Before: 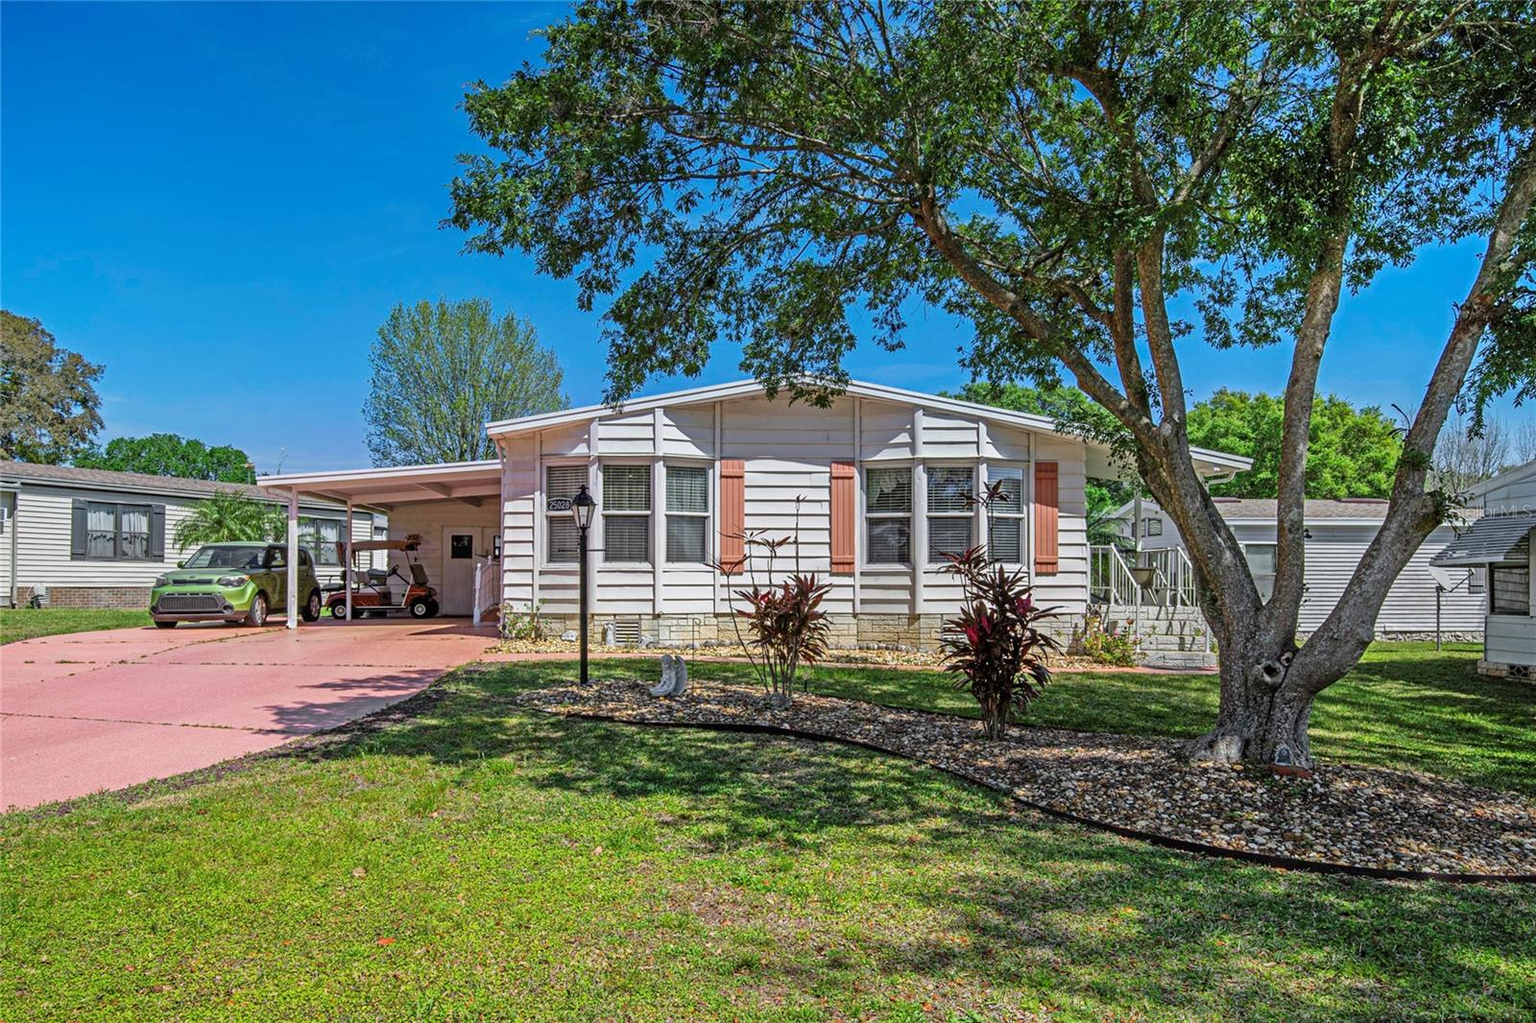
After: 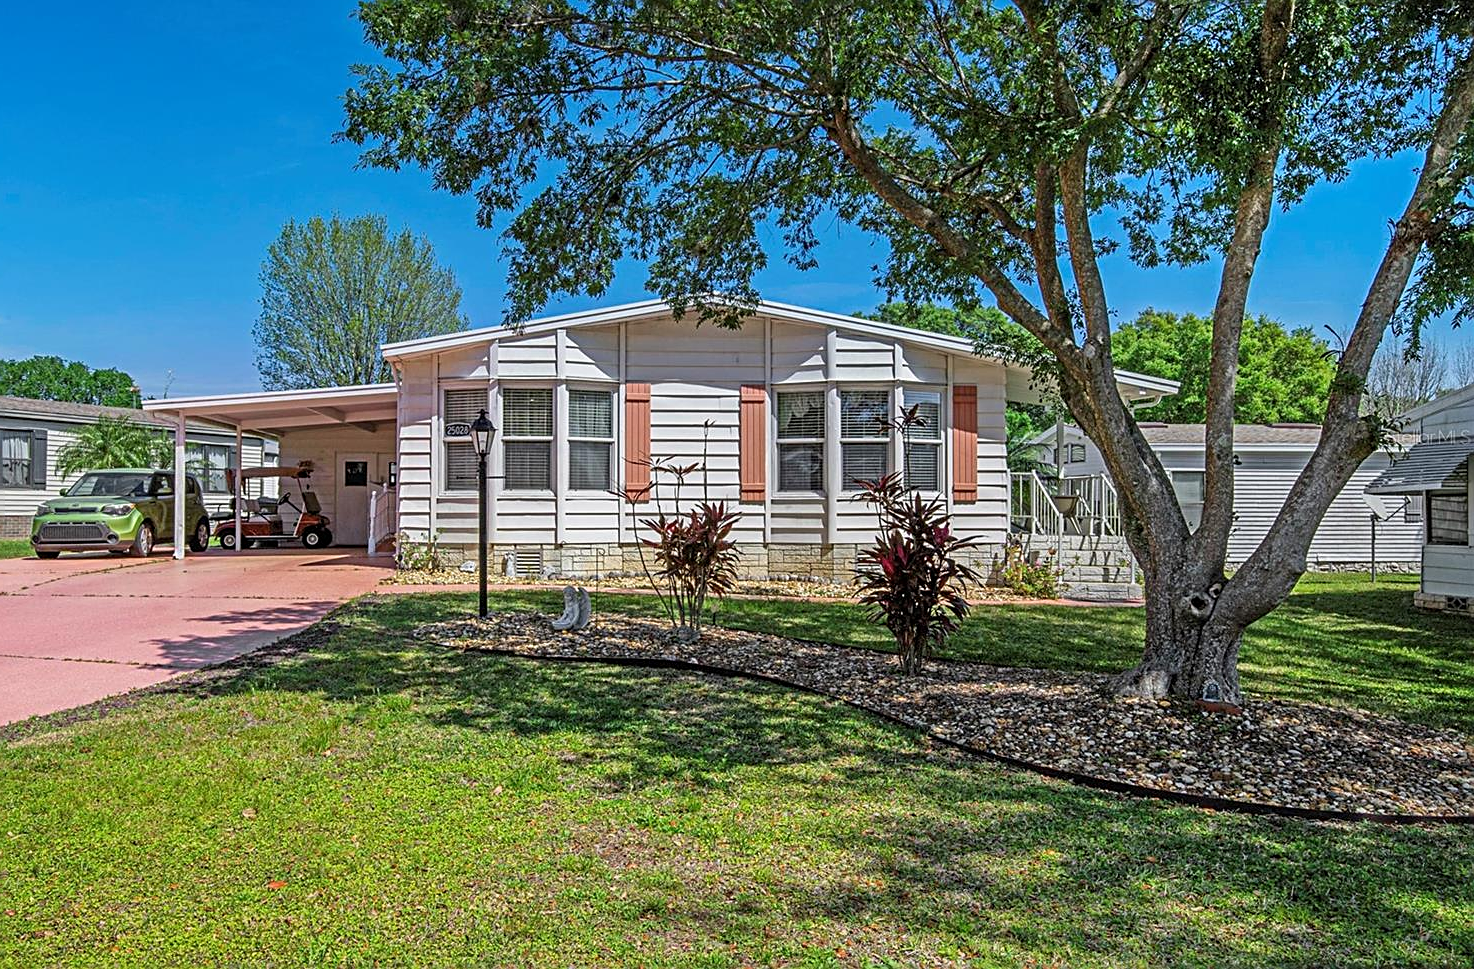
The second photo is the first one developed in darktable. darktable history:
sharpen: on, module defaults
crop and rotate: left 7.854%, top 9.059%
